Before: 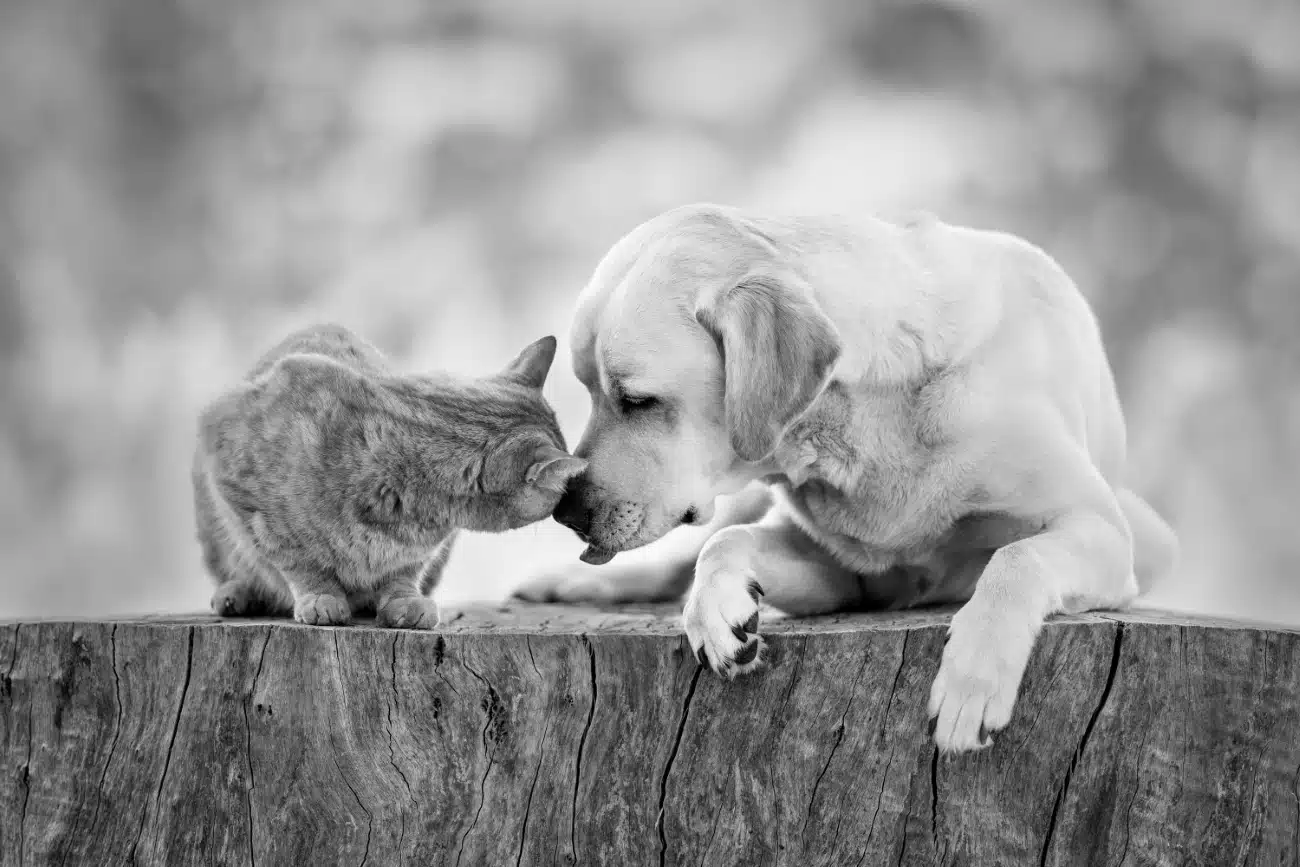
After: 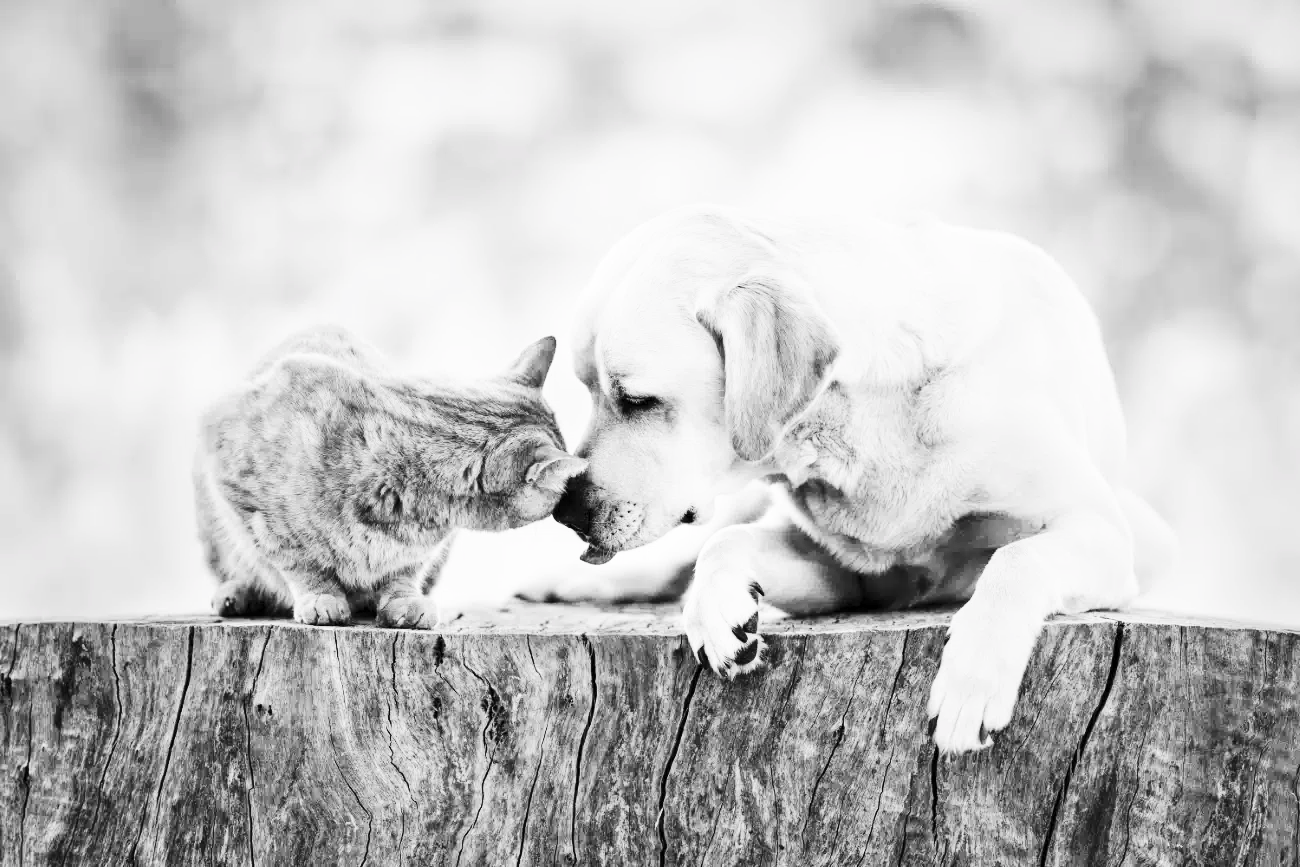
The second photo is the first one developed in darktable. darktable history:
base curve: curves: ch0 [(0, 0) (0.036, 0.025) (0.121, 0.166) (0.206, 0.329) (0.605, 0.79) (1, 1)]
contrast brightness saturation: contrast 0.238, brightness 0.253, saturation 0.373
